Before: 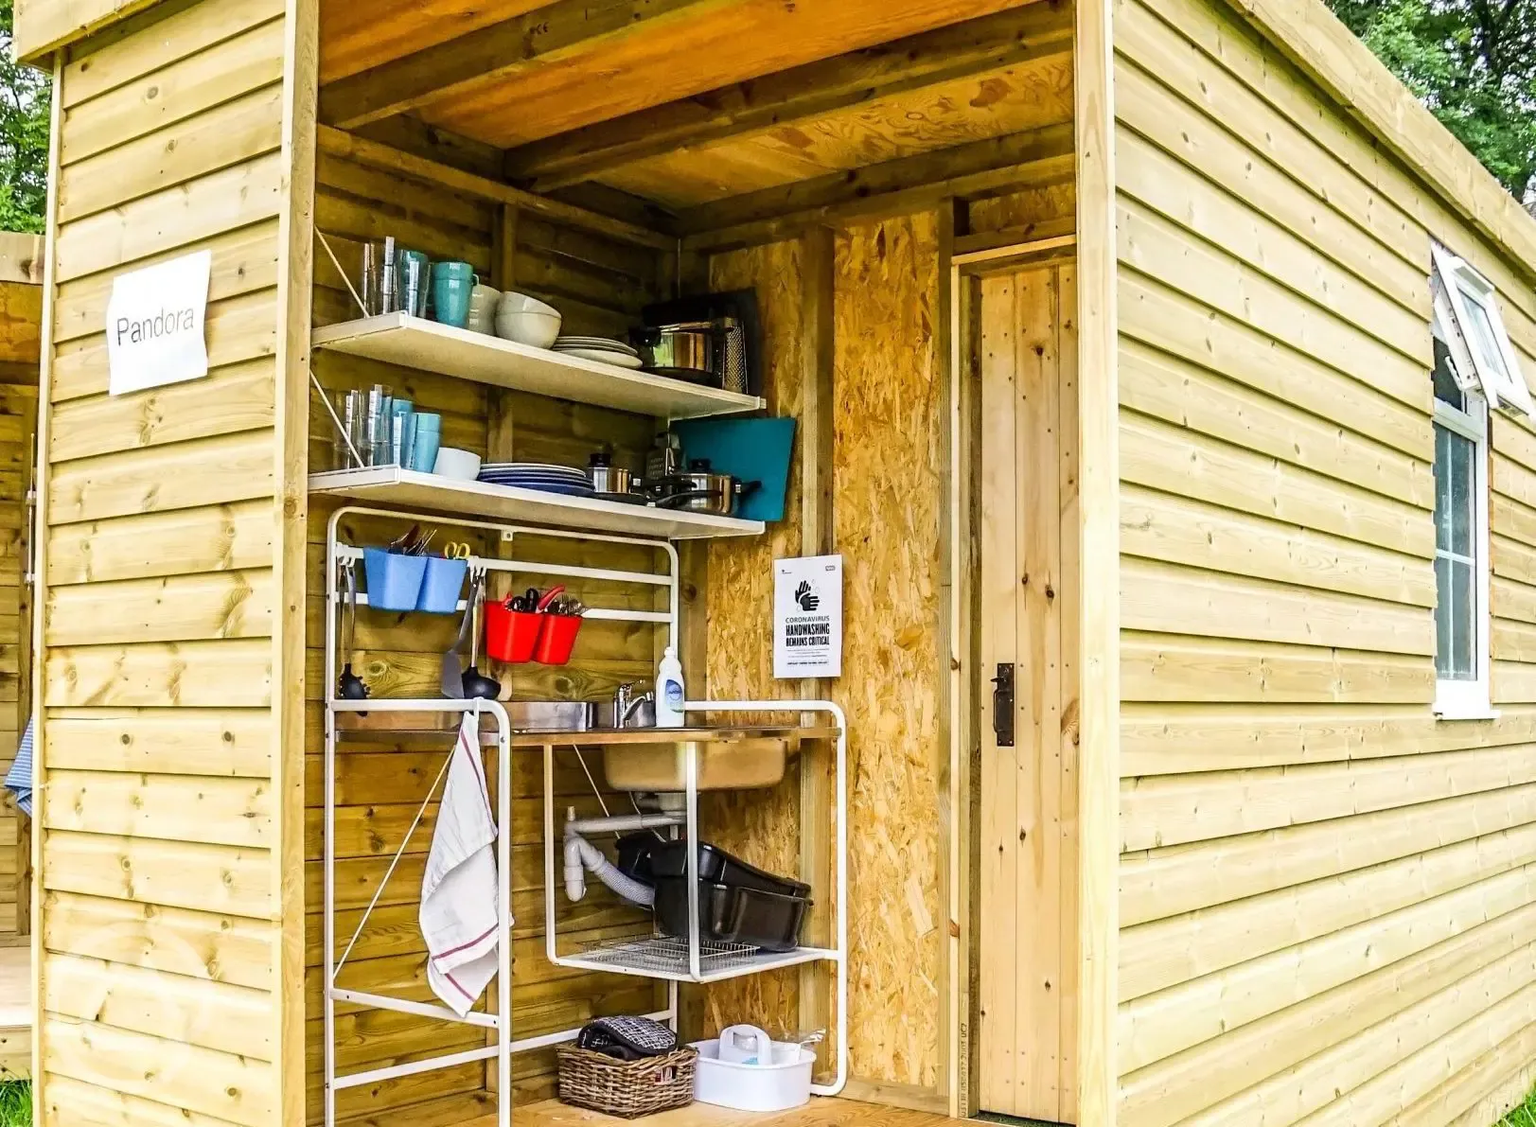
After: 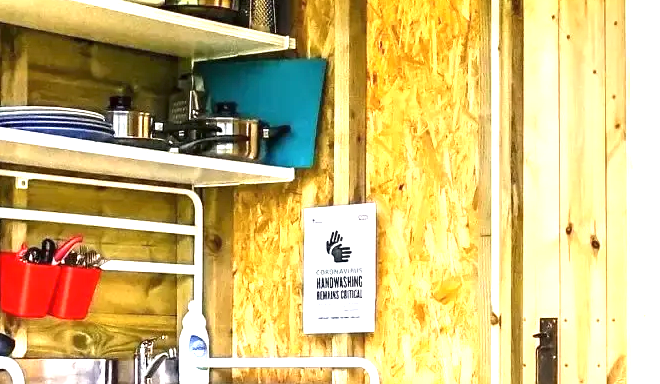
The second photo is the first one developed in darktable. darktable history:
crop: left 31.69%, top 32.188%, right 27.633%, bottom 35.541%
exposure: black level correction 0, exposure 1.2 EV, compensate highlight preservation false
shadows and highlights: shadows -8.48, white point adjustment 1.44, highlights 9.57
